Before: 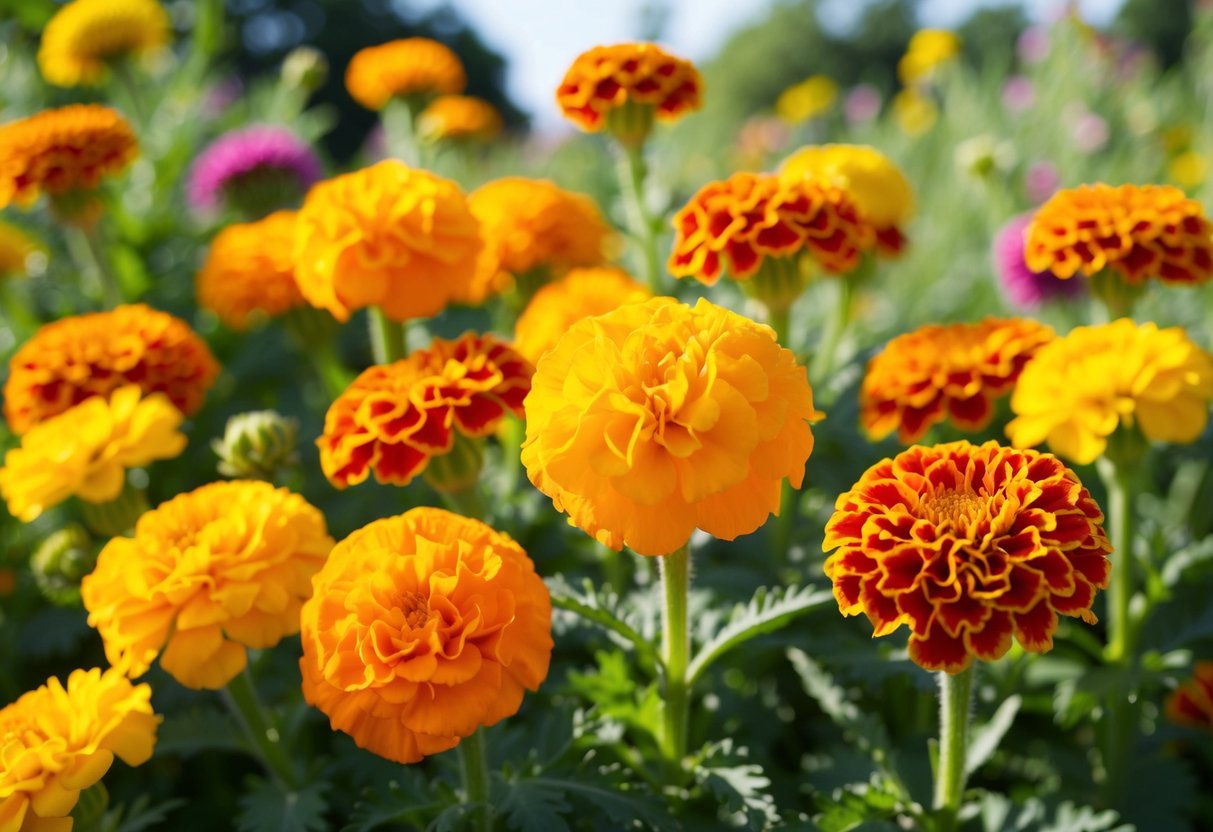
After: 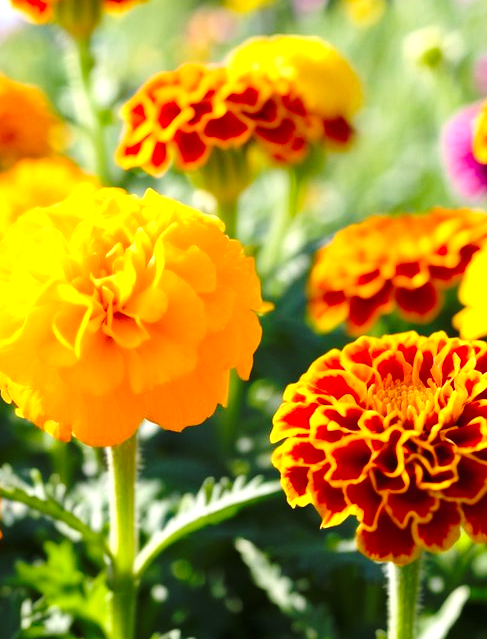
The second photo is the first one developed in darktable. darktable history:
exposure: exposure 0.767 EV, compensate exposure bias true, compensate highlight preservation false
crop: left 45.571%, top 13.164%, right 14.24%, bottom 9.948%
base curve: curves: ch0 [(0, 0) (0.073, 0.04) (0.157, 0.139) (0.492, 0.492) (0.758, 0.758) (1, 1)], preserve colors none
